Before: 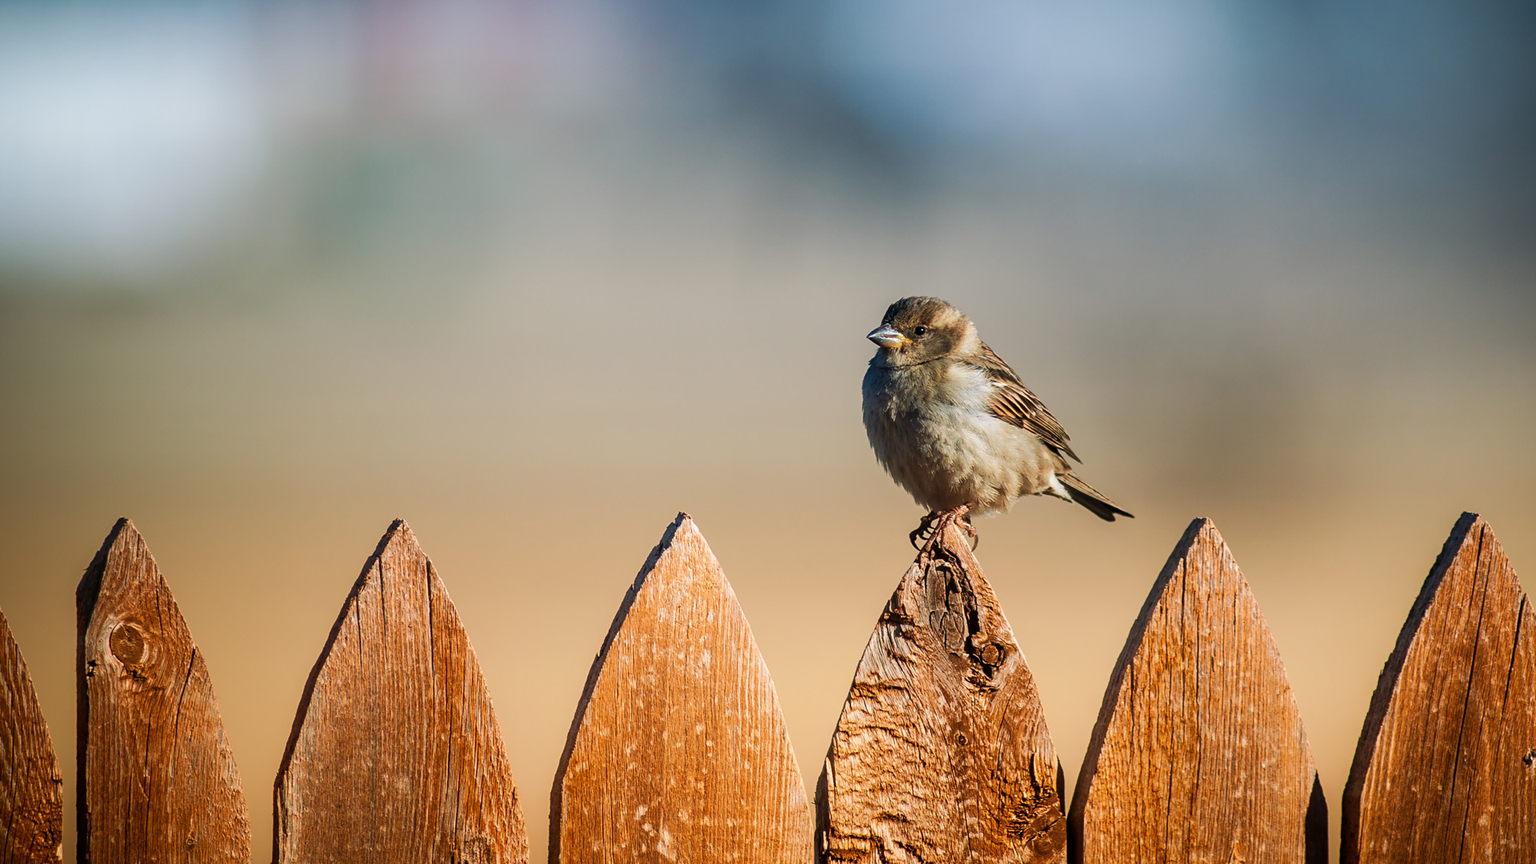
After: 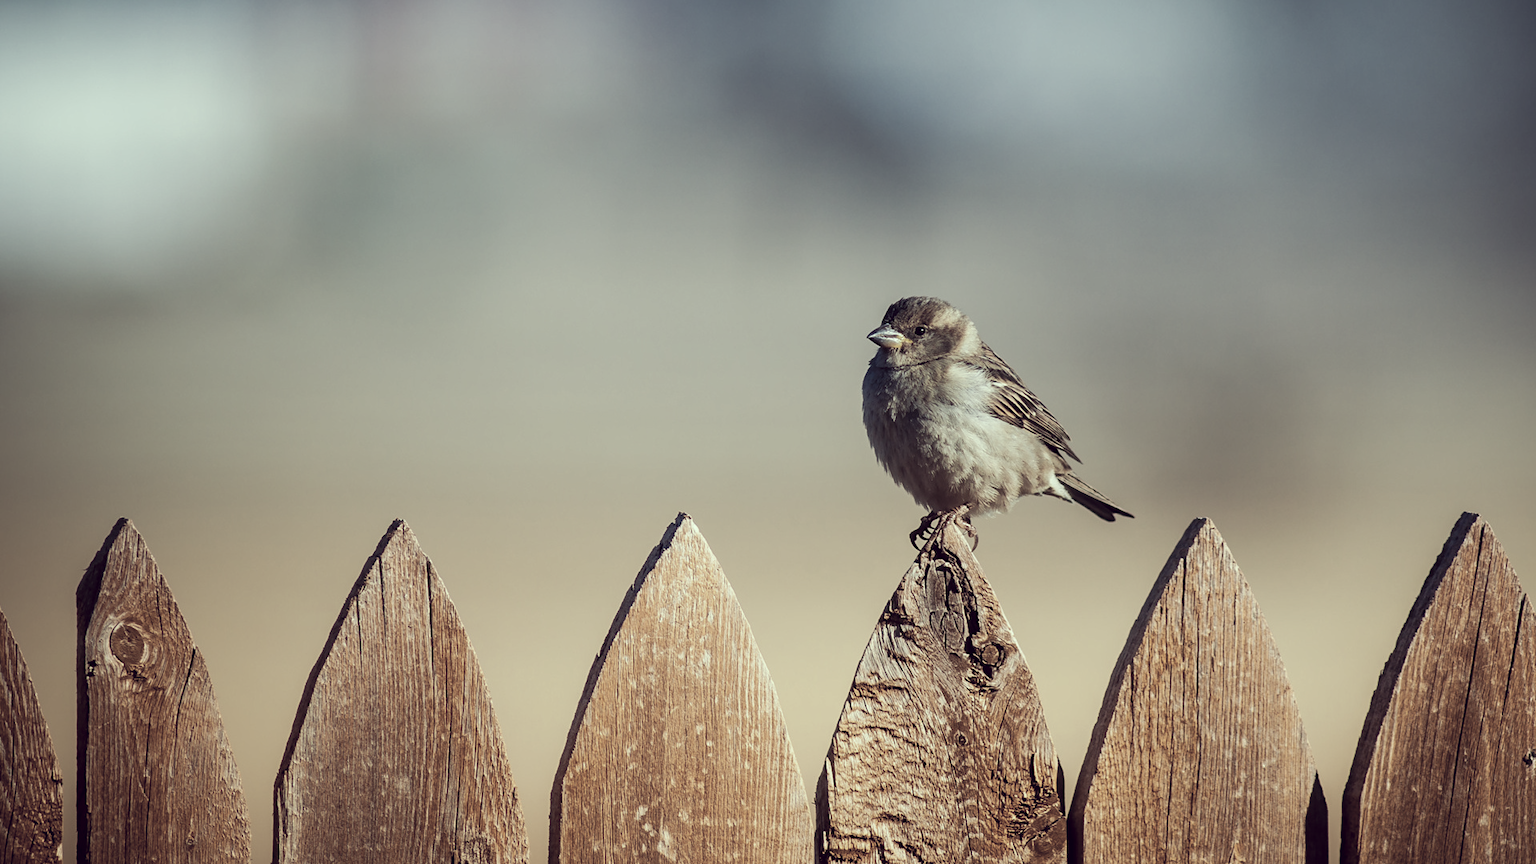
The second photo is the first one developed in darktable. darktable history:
color correction: highlights a* -20.86, highlights b* 20.66, shadows a* 19.42, shadows b* -19.94, saturation 0.402
